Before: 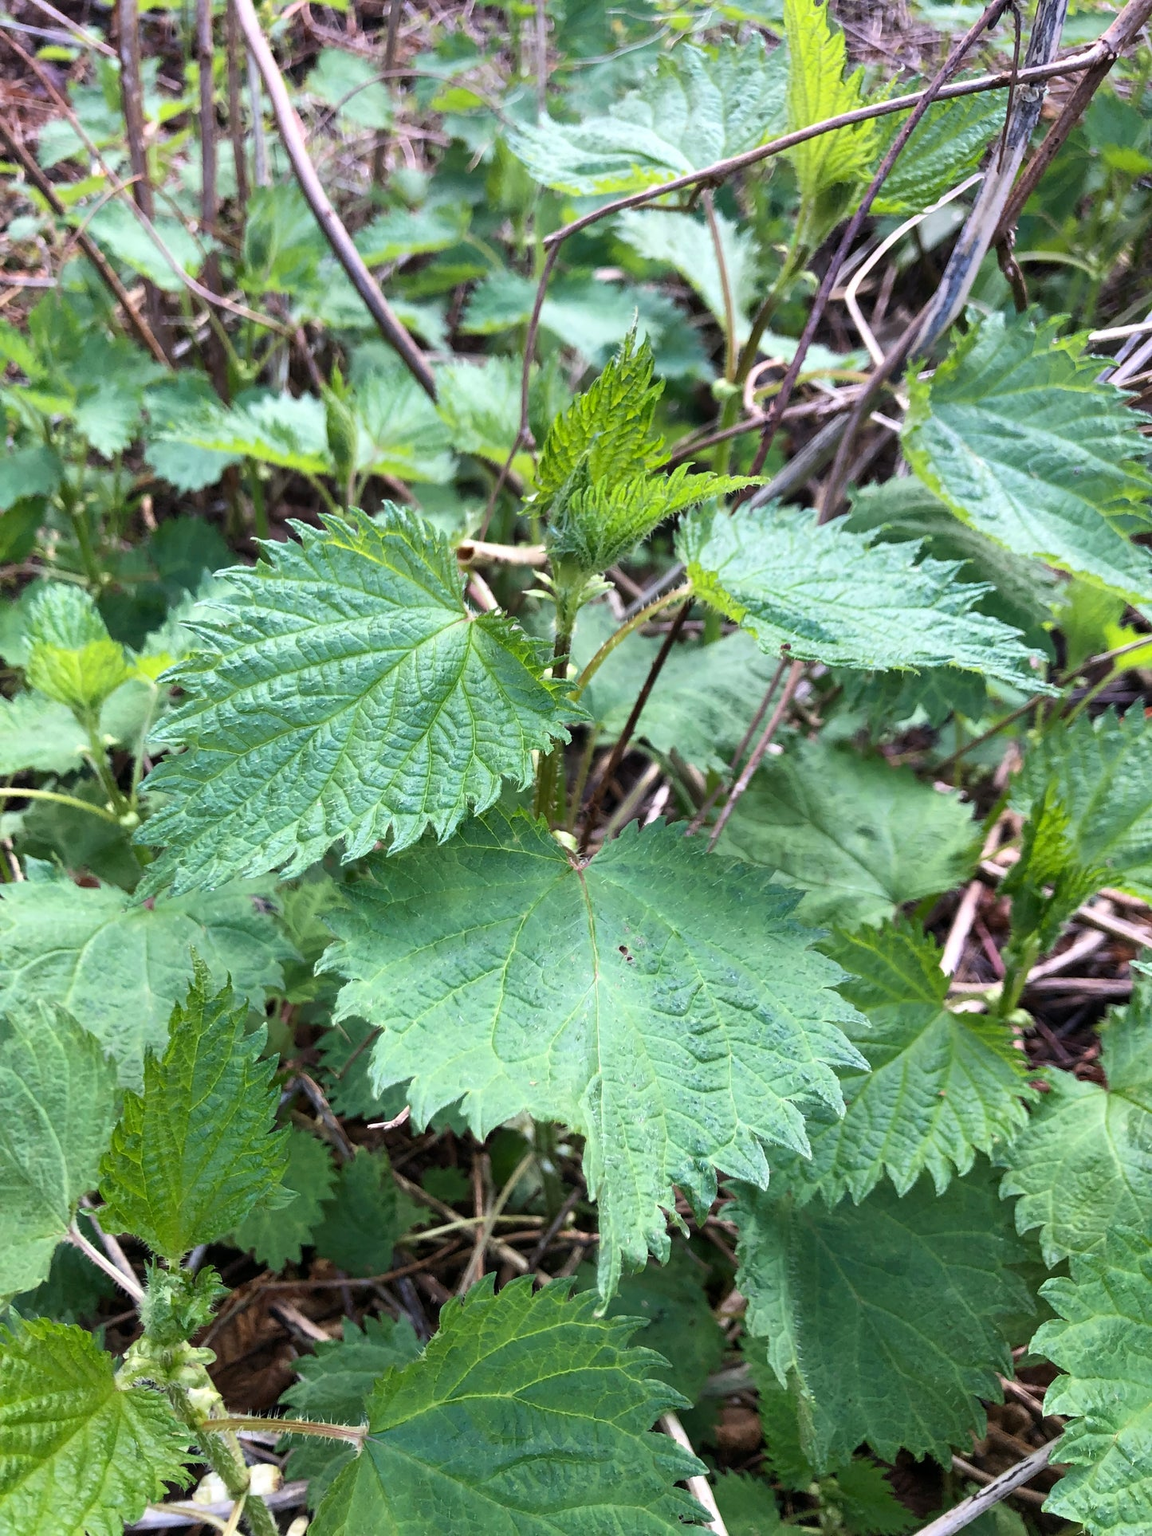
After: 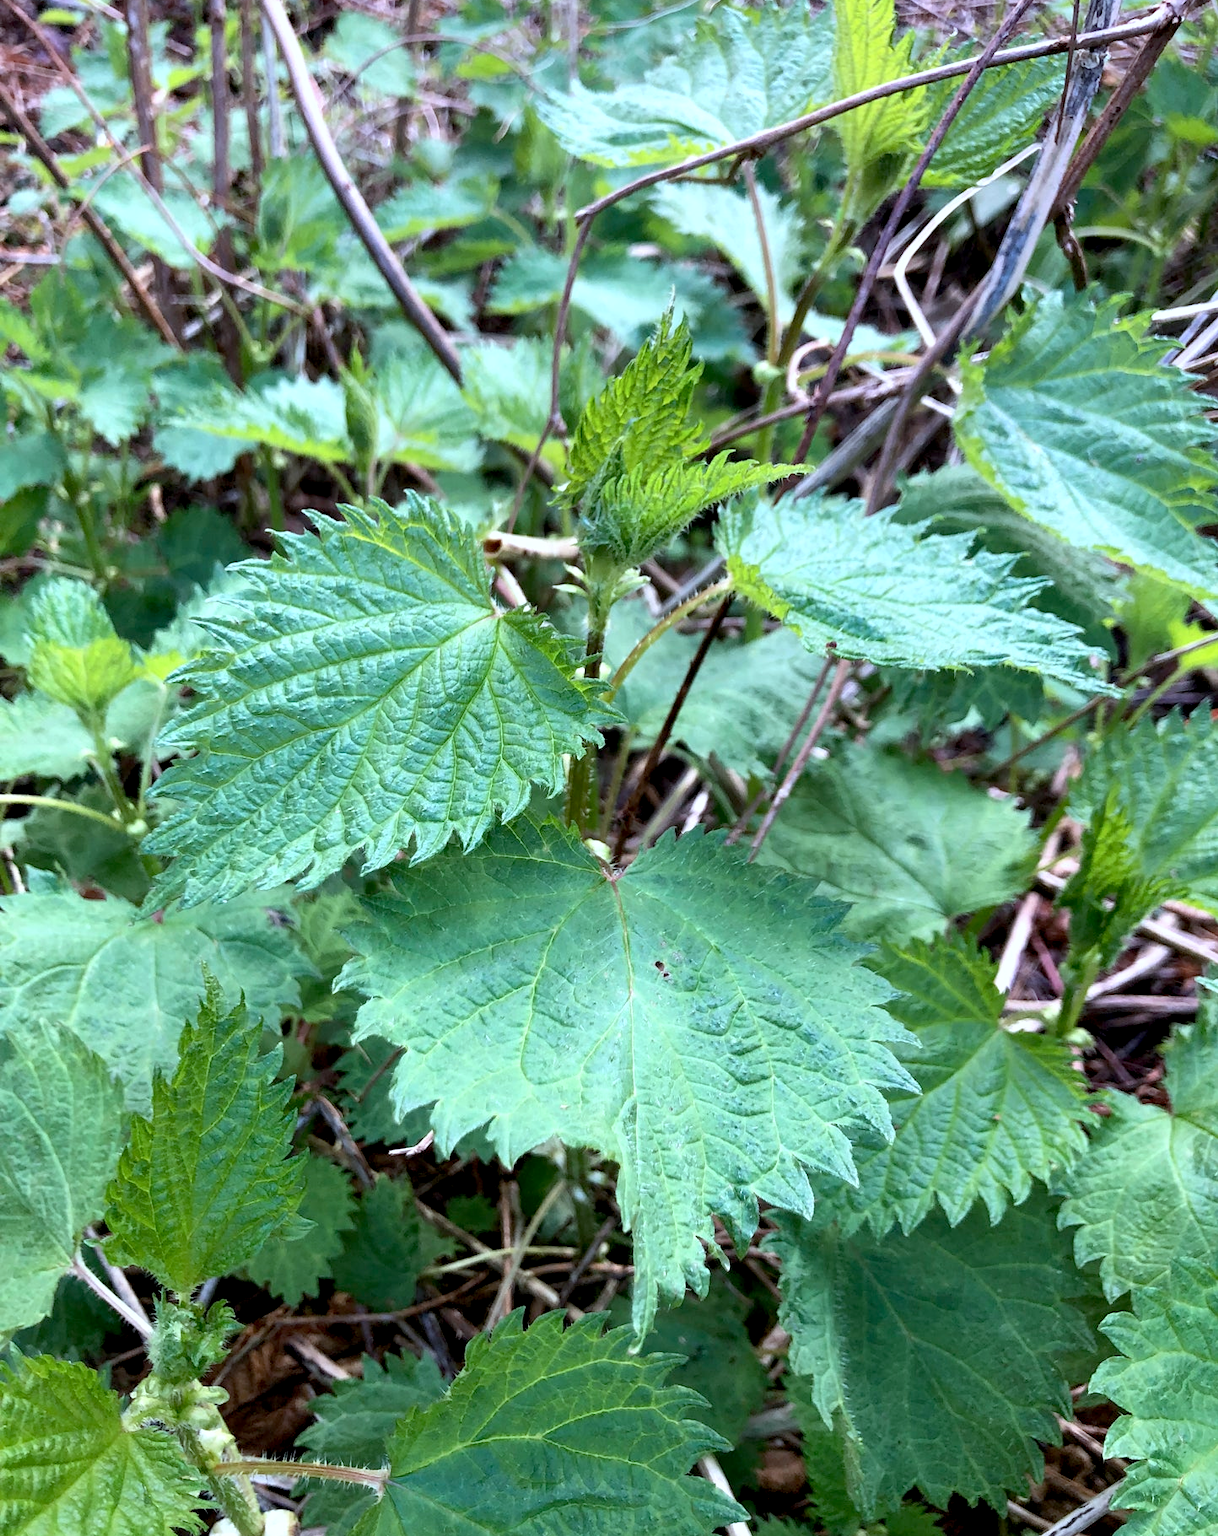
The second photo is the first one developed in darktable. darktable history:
crop and rotate: top 2.479%, bottom 3.018%
color correction: highlights a* -4.18, highlights b* -10.81
exposure: black level correction 0.009, exposure 0.119 EV, compensate highlight preservation false
